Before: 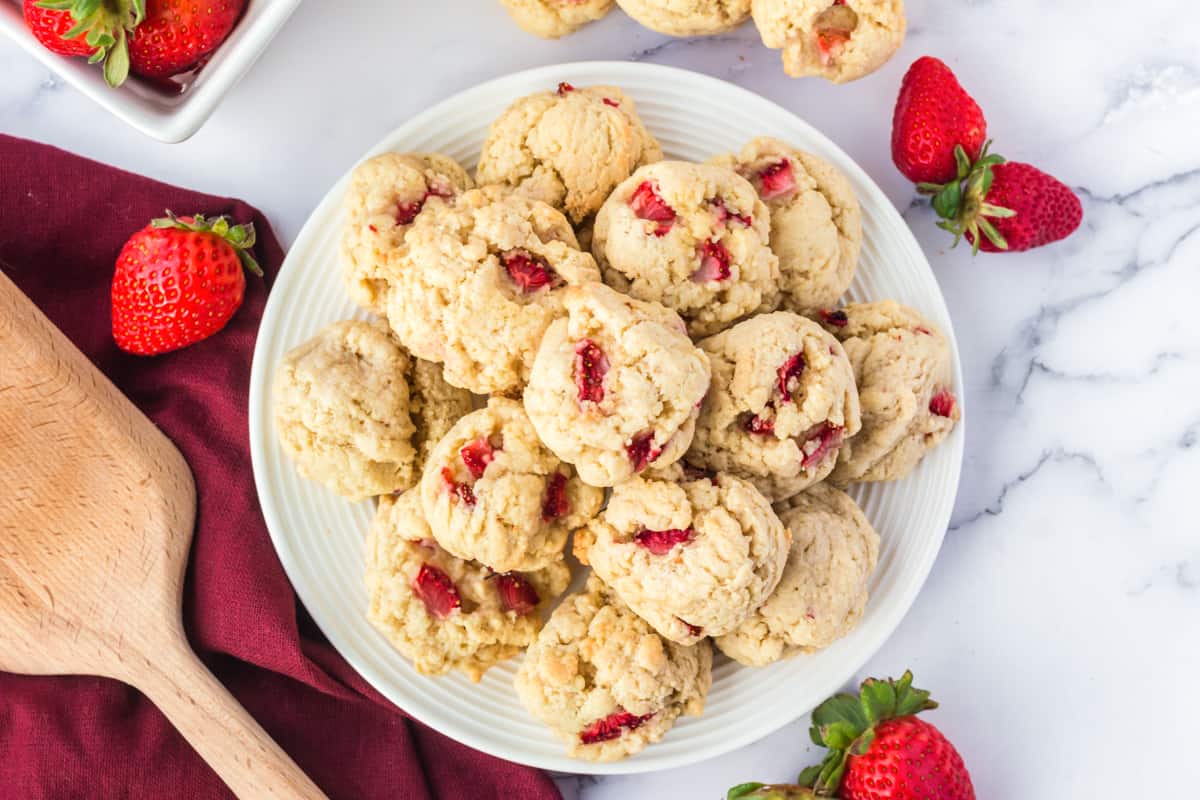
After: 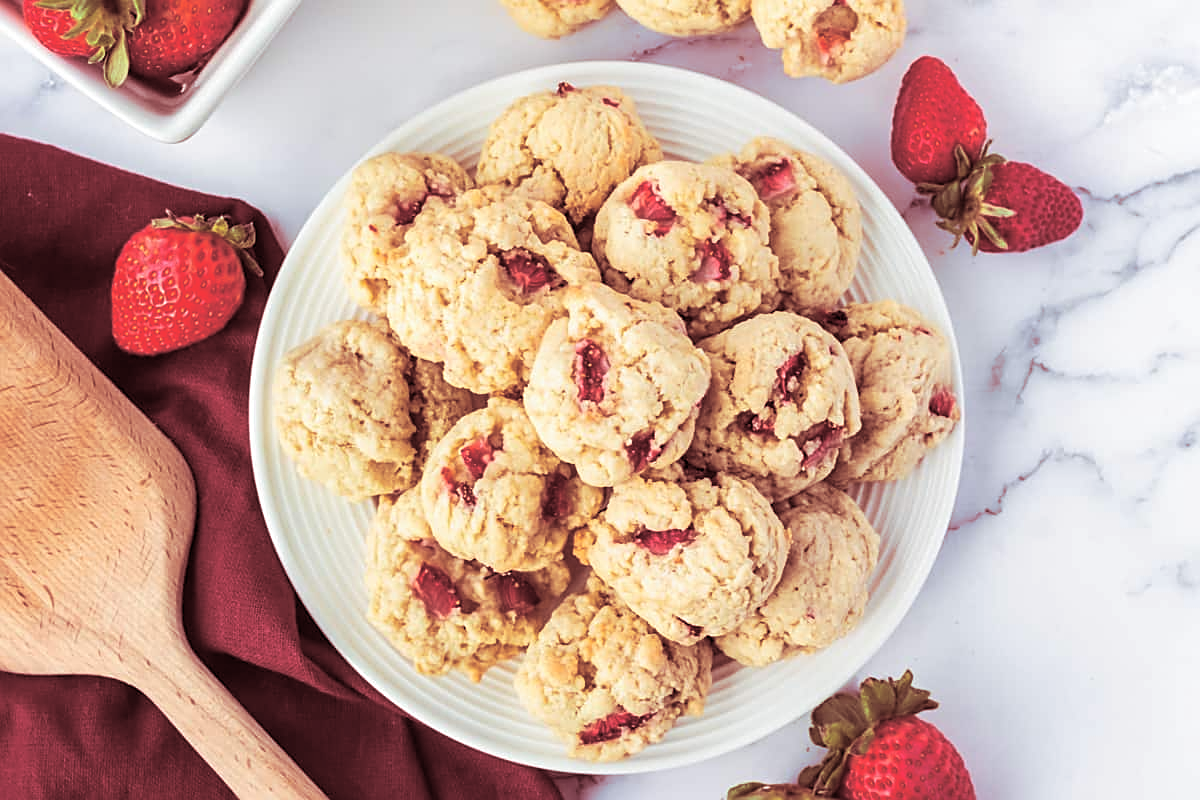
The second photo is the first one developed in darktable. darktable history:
split-toning: highlights › saturation 0, balance -61.83
sharpen: on, module defaults
